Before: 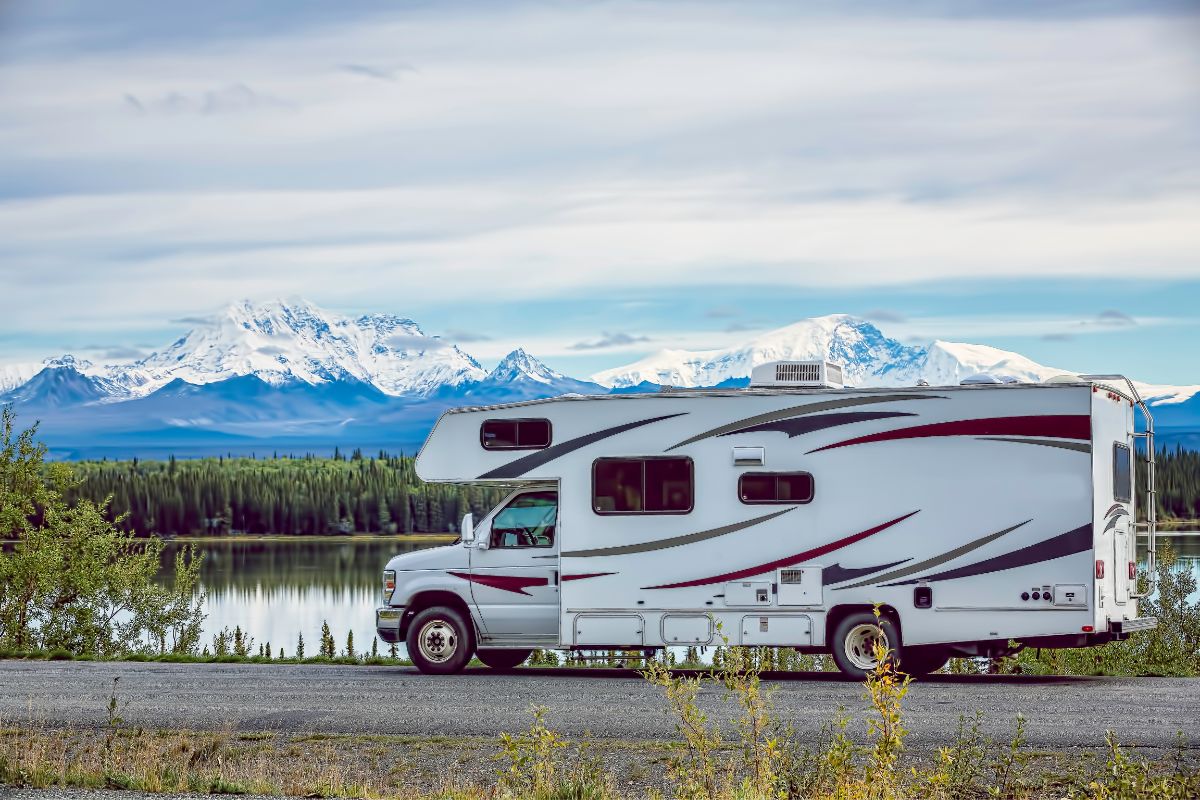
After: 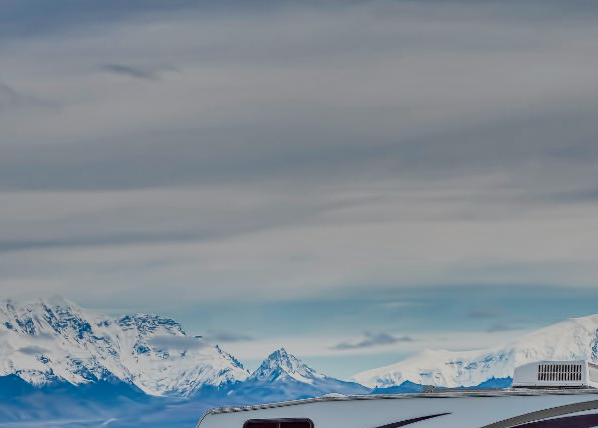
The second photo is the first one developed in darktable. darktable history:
filmic rgb: black relative exposure -7.65 EV, white relative exposure 4.56 EV, threshold 5.98 EV, hardness 3.61, color science v4 (2020), iterations of high-quality reconstruction 0, contrast in shadows soft, contrast in highlights soft, enable highlight reconstruction true
shadows and highlights: shadows 19.15, highlights -83.57, soften with gaussian
crop: left 19.838%, right 30.327%, bottom 46.403%
